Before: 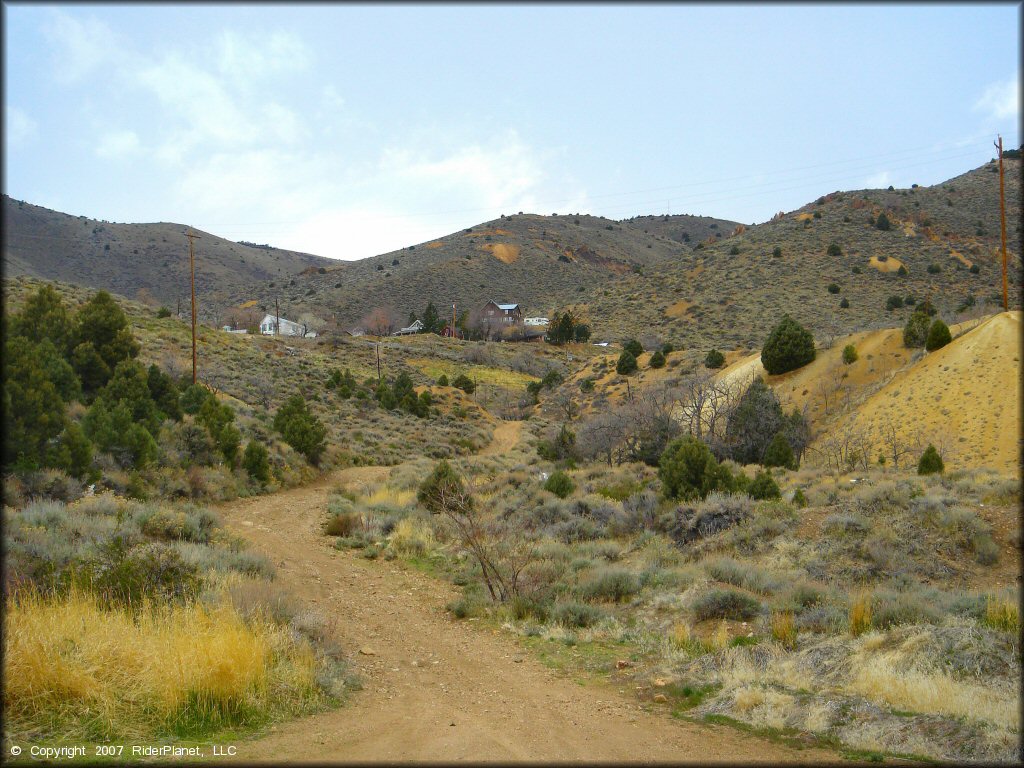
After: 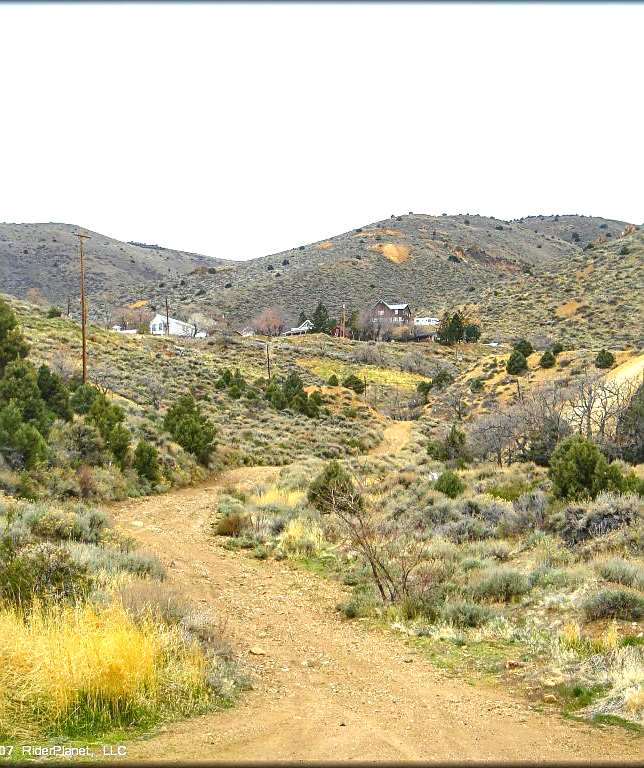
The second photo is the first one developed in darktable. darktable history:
sharpen: on, module defaults
crop: left 10.757%, right 26.308%
exposure: exposure 1 EV, compensate exposure bias true, compensate highlight preservation false
local contrast: on, module defaults
